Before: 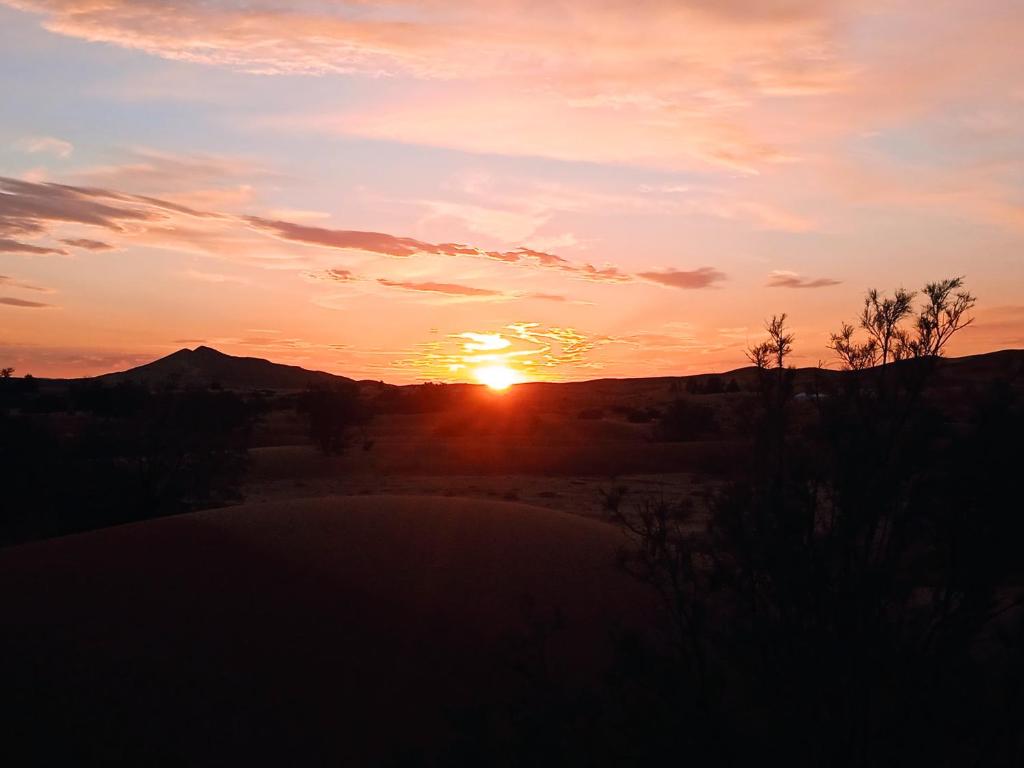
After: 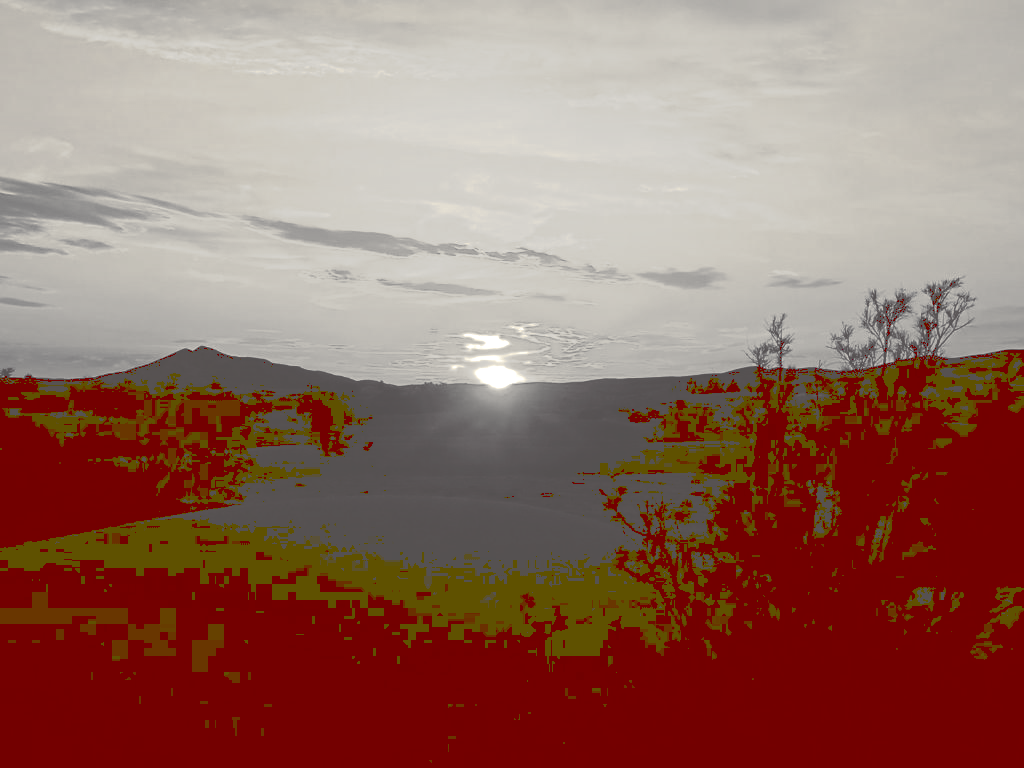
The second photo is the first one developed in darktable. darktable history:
tone curve: curves: ch0 [(0, 0) (0.003, 0.346) (0.011, 0.346) (0.025, 0.346) (0.044, 0.35) (0.069, 0.354) (0.1, 0.361) (0.136, 0.368) (0.177, 0.381) (0.224, 0.395) (0.277, 0.421) (0.335, 0.458) (0.399, 0.502) (0.468, 0.556) (0.543, 0.617) (0.623, 0.685) (0.709, 0.748) (0.801, 0.814) (0.898, 0.865) (1, 1)], preserve colors none
color look up table: target L [85.98, 79.65, 88.82, 75.99, 83.08, 71.02, 50.03, 60.47, 38.77, 41.48, 35.46, 22.03, 4.237, 202.86, 109.79, 82.92, 75.53, 62.08, 57.5, 55.49, 68.58, 59.8, 52.88, 31.3, 34.93, 30.72, 28.99, 1.971, 100.28, 86.73, 88.78, 75.53, 88.28, 84.52, 69.53, 55.93, 86.73, 64.02, 31.3, 42.85, 27.98, 4.237, 87.52, 89.49, 89.49, 74.5, 54.11, 48.35, 31.34], target a [0.849, 0.919, 0.019, 1.277, 0.892, 0.348, 0.628, 0.191, 1.388, 1.042, 1.704, 4.281, 11.3, 0, 0.001, 0.167, 0.582, 0.524, 0.478, 0.59, 1.488, 0.742, 0.911, 1.705, 1.394, 2.459, 3.244, 11.67, -1.31, 1.075, -0.232, 0.582, 0.735, 0.868, 0.331, 0.434, 1.075, 0.861, 1.705, 0.944, 2.934, 11.3, 0.521, -0.214, -0.214, 1.231, 1.021, 0.238, 1.876], target b [8.215, 5.826, 9.022, 4.828, 7.458, 4.208, 1.002, 2.441, 0.483, 0.479, -0.065, 0.266, 6.366, -0.002, -0.006, 7.19, 4.869, 3.187, 1.372, 1.917, 3.938, 2.058, 2.022, 0.763, 0.686, -0.033, -0.044, 2.506, 20.88, 8.898, 10.01, 4.869, 9.293, 7.699, 4.212, 1.986, 8.898, 3.241, 0.763, 0.345, -0.247, 6.366, 10.17, 10, 10, 4.803, 0.98, 0.812, -0.342], num patches 49
